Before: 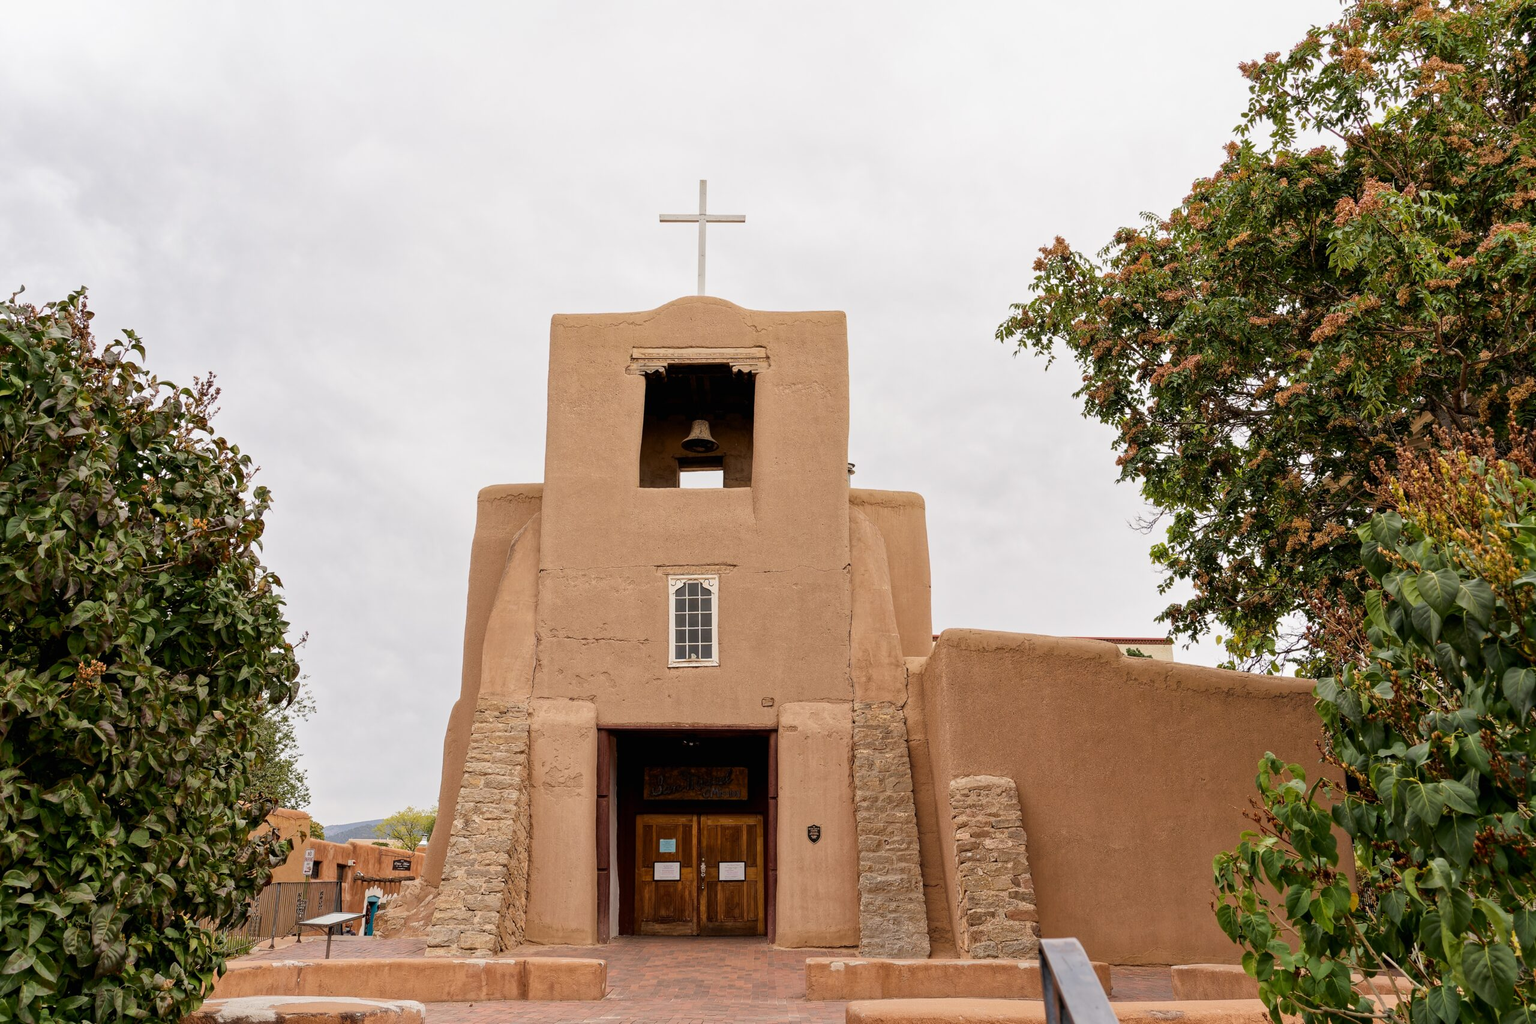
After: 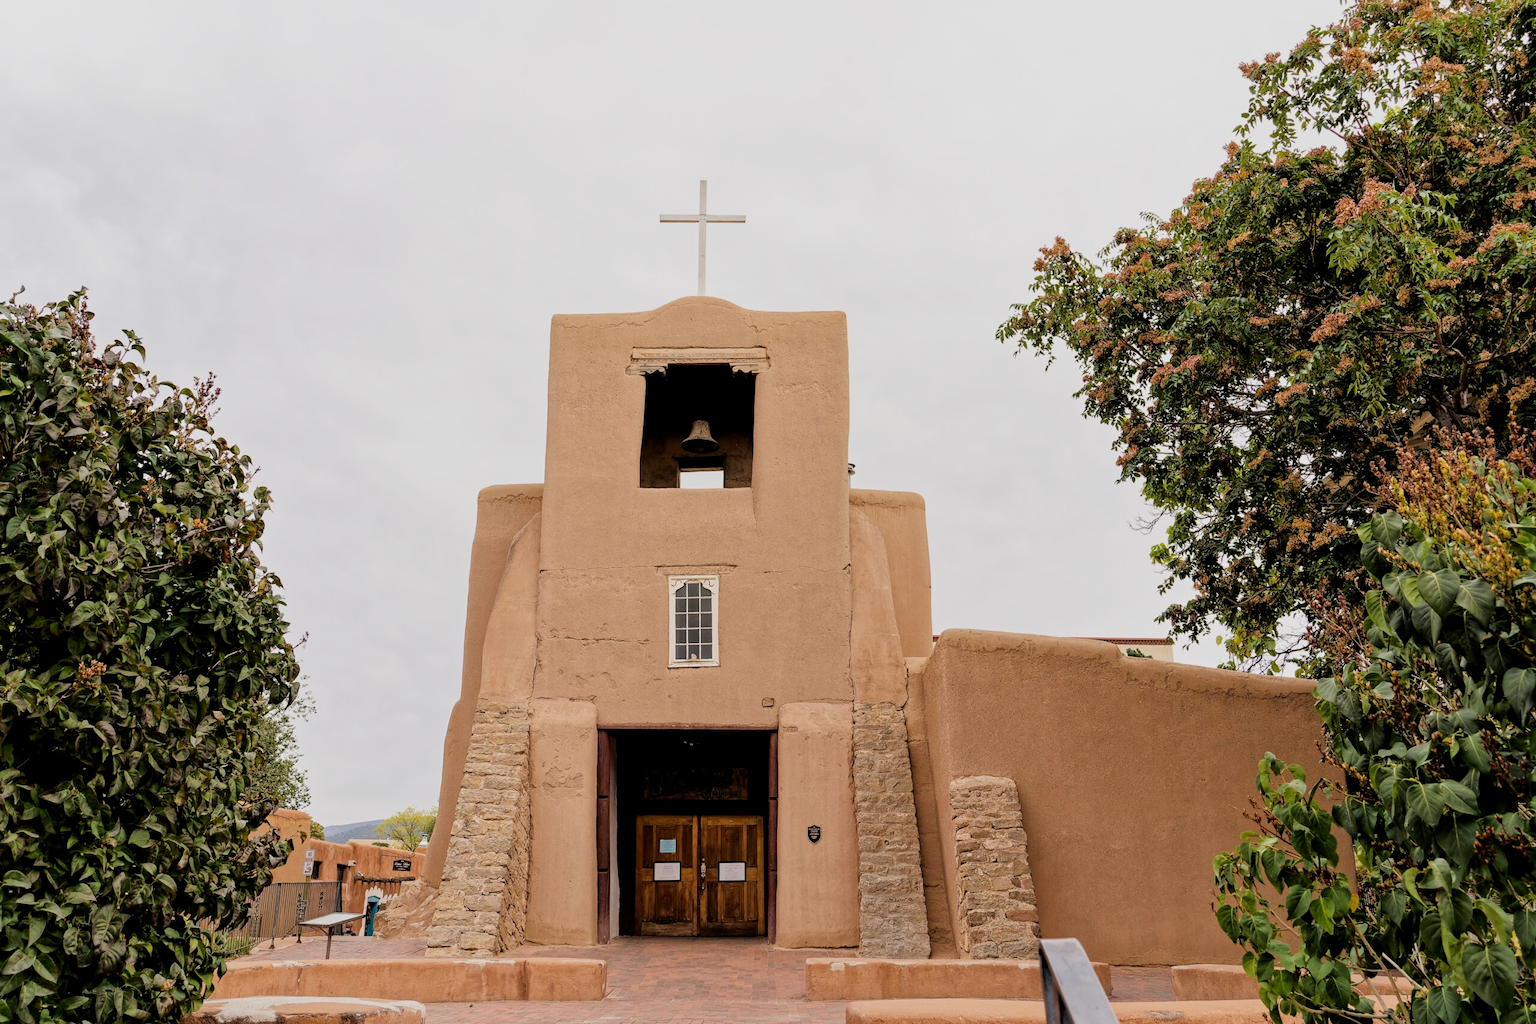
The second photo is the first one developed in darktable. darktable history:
exposure: exposure 0.128 EV, compensate exposure bias true, compensate highlight preservation false
filmic rgb: black relative exposure -7.75 EV, white relative exposure 4.37 EV, target black luminance 0%, hardness 3.75, latitude 50.82%, contrast 1.067, highlights saturation mix 9.36%, shadows ↔ highlights balance -0.216%
